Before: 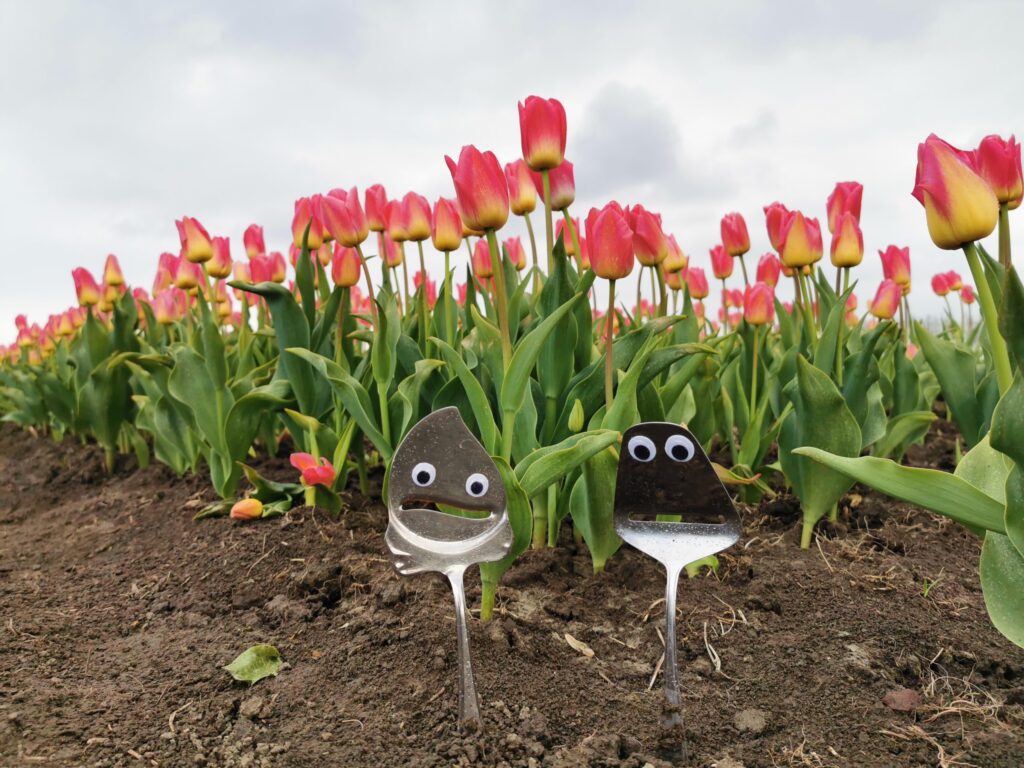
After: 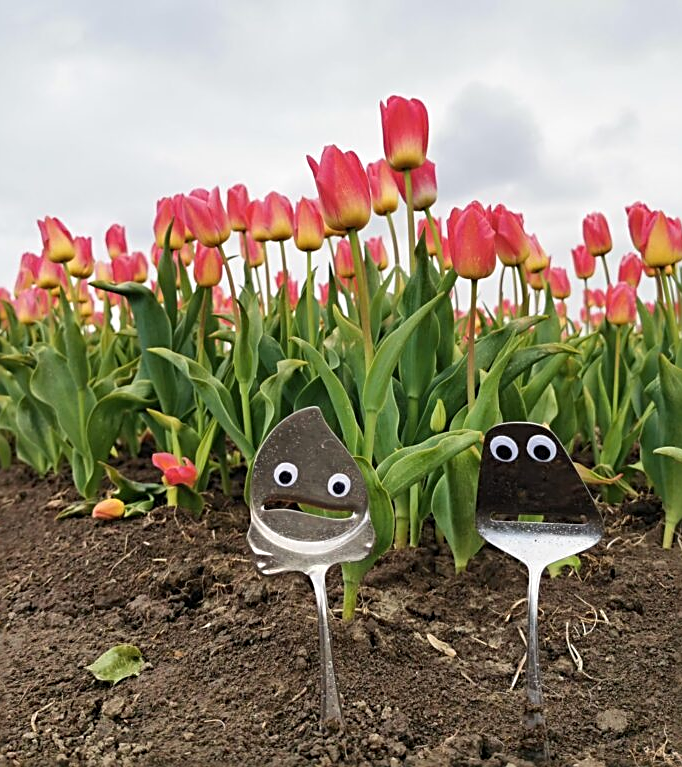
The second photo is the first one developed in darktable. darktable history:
sharpen: radius 2.531, amount 0.628
crop and rotate: left 13.537%, right 19.796%
